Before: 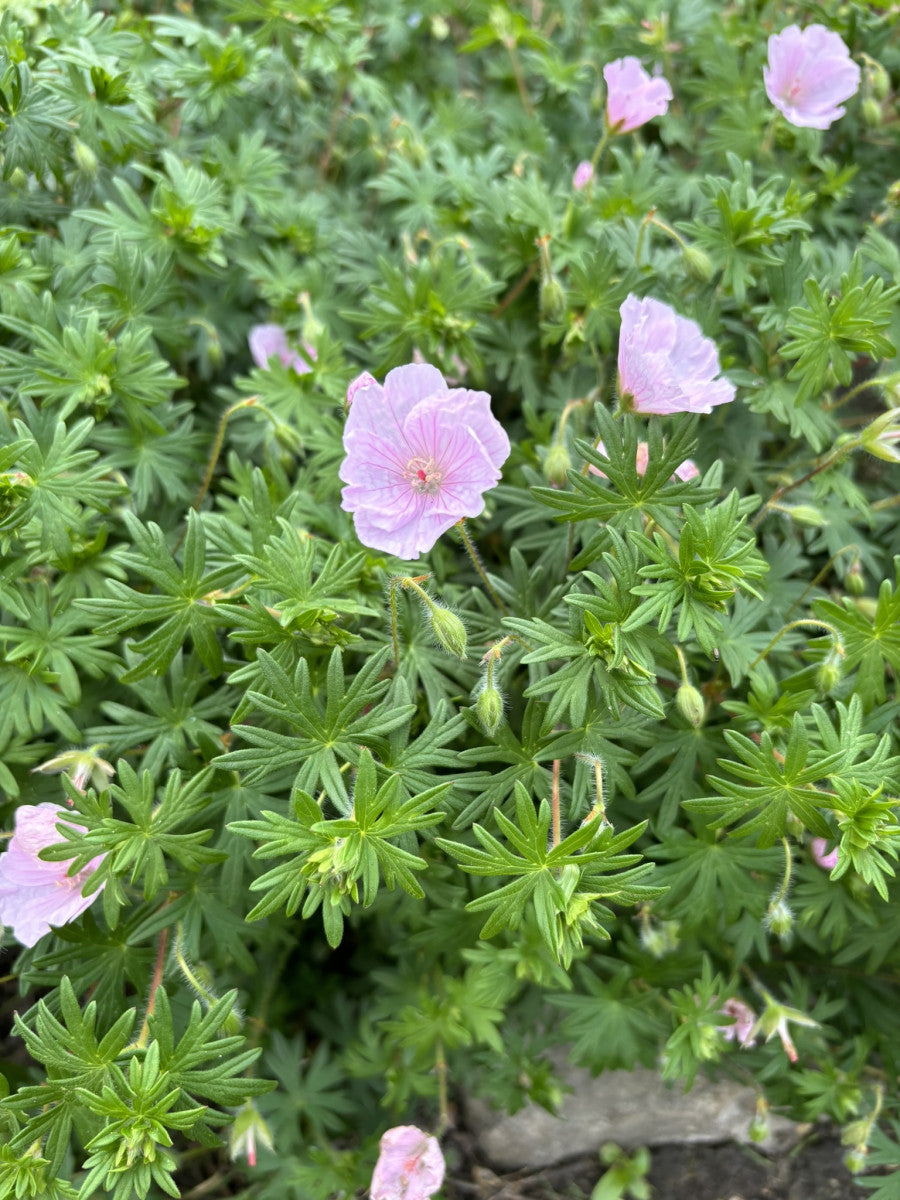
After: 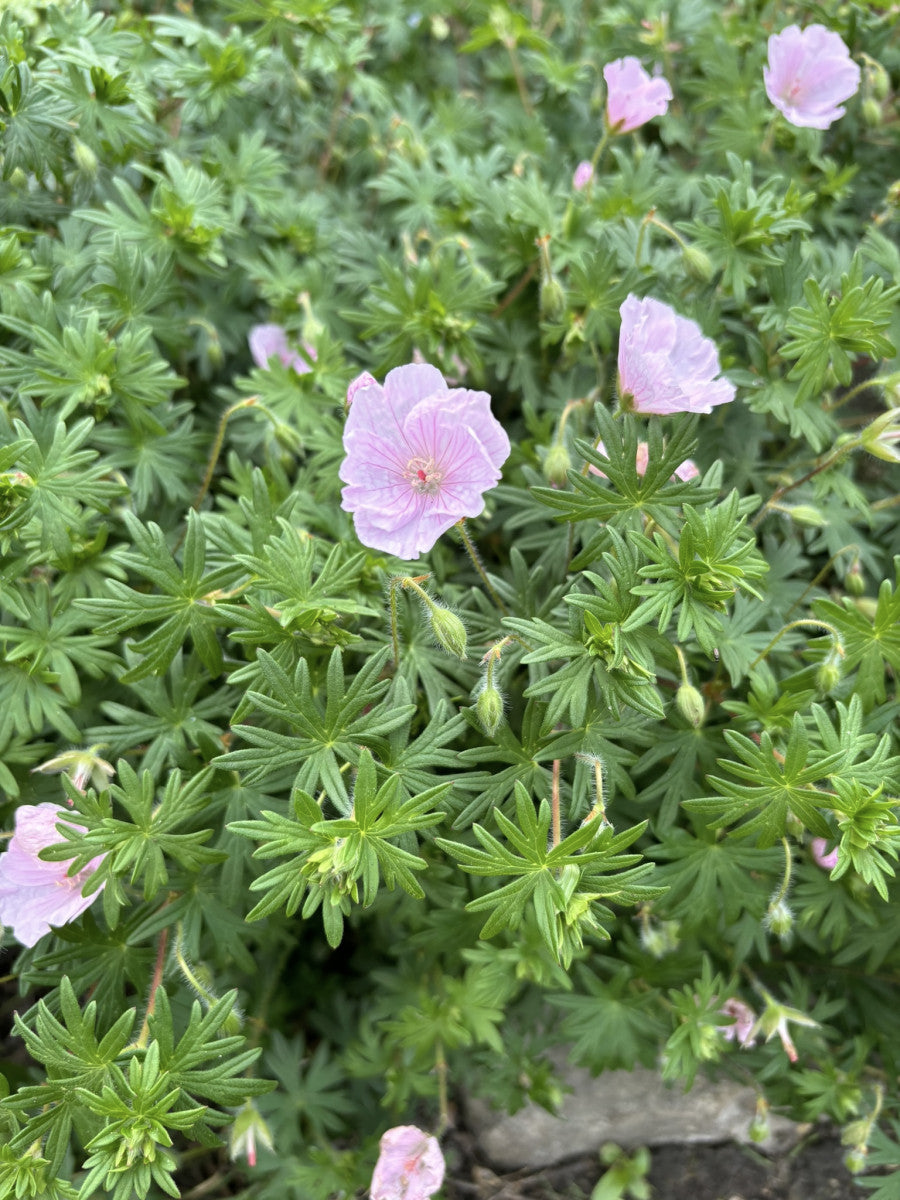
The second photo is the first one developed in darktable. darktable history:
contrast brightness saturation: saturation -0.104
